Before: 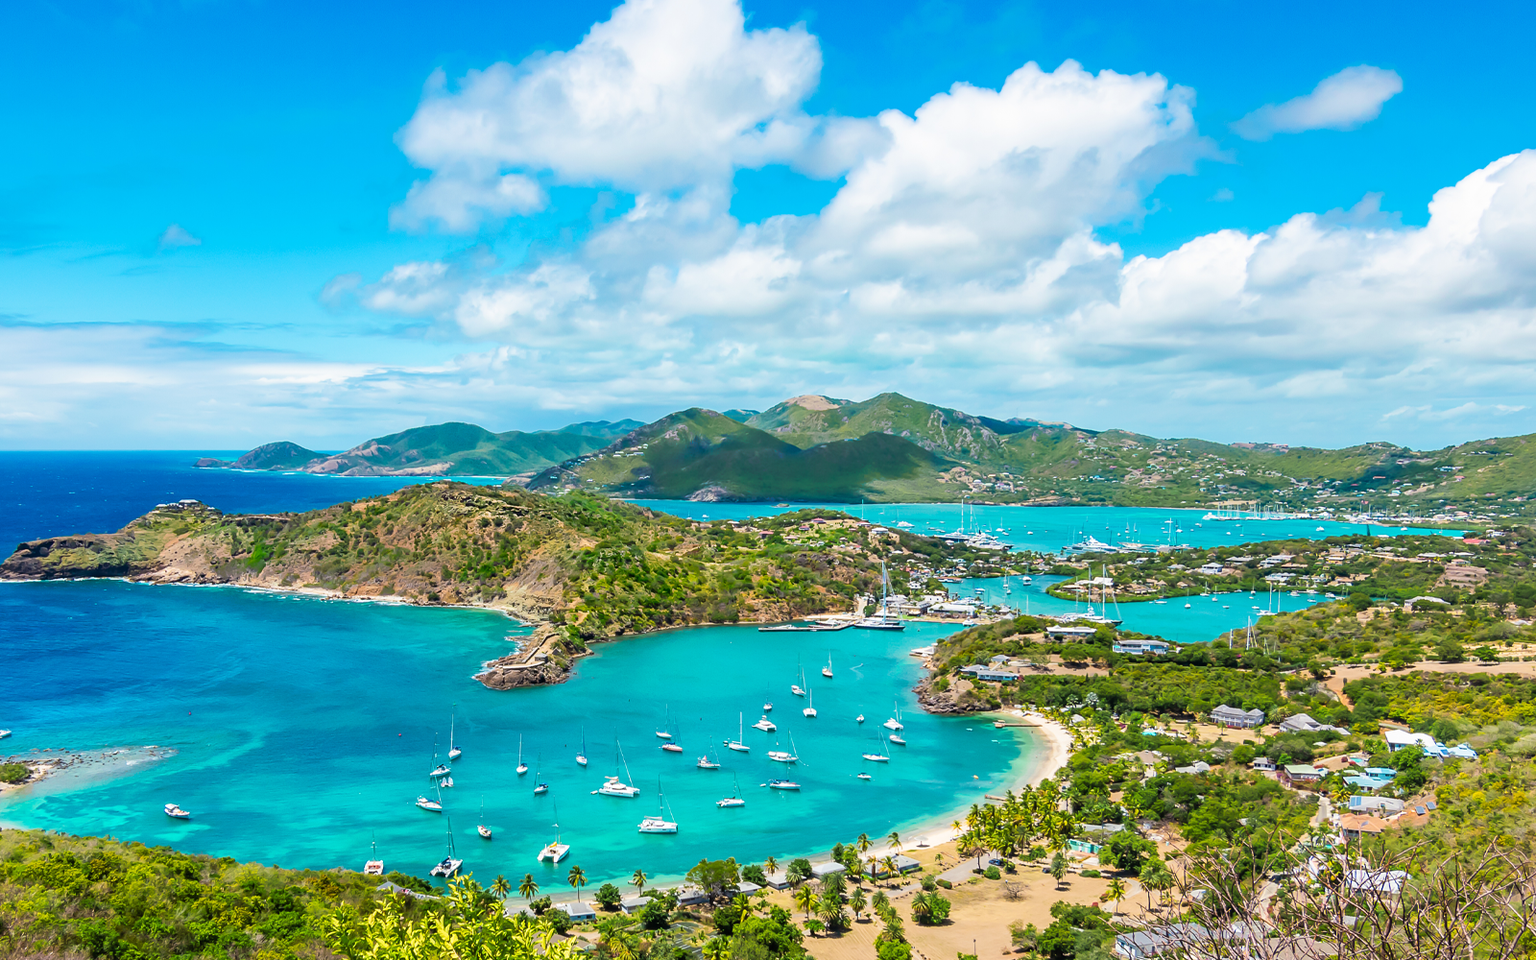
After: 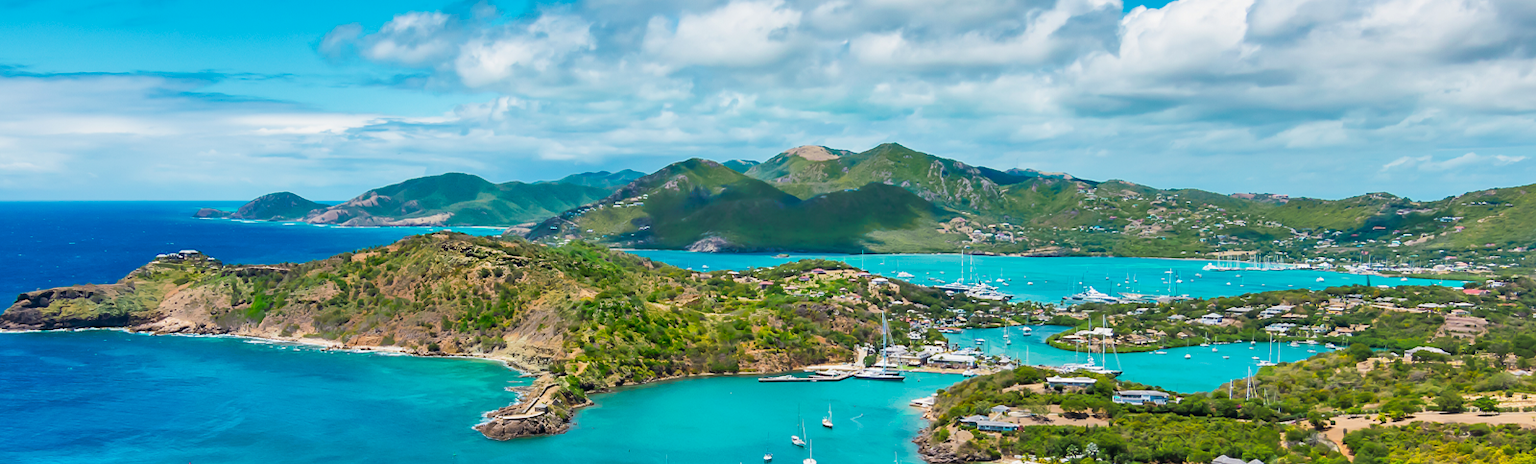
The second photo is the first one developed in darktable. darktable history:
shadows and highlights: shadows 43.71, white point adjustment -1.46, soften with gaussian
contrast equalizer: y [[0.5 ×4, 0.483, 0.43], [0.5 ×6], [0.5 ×6], [0 ×6], [0 ×6]]
crop and rotate: top 26.056%, bottom 25.543%
